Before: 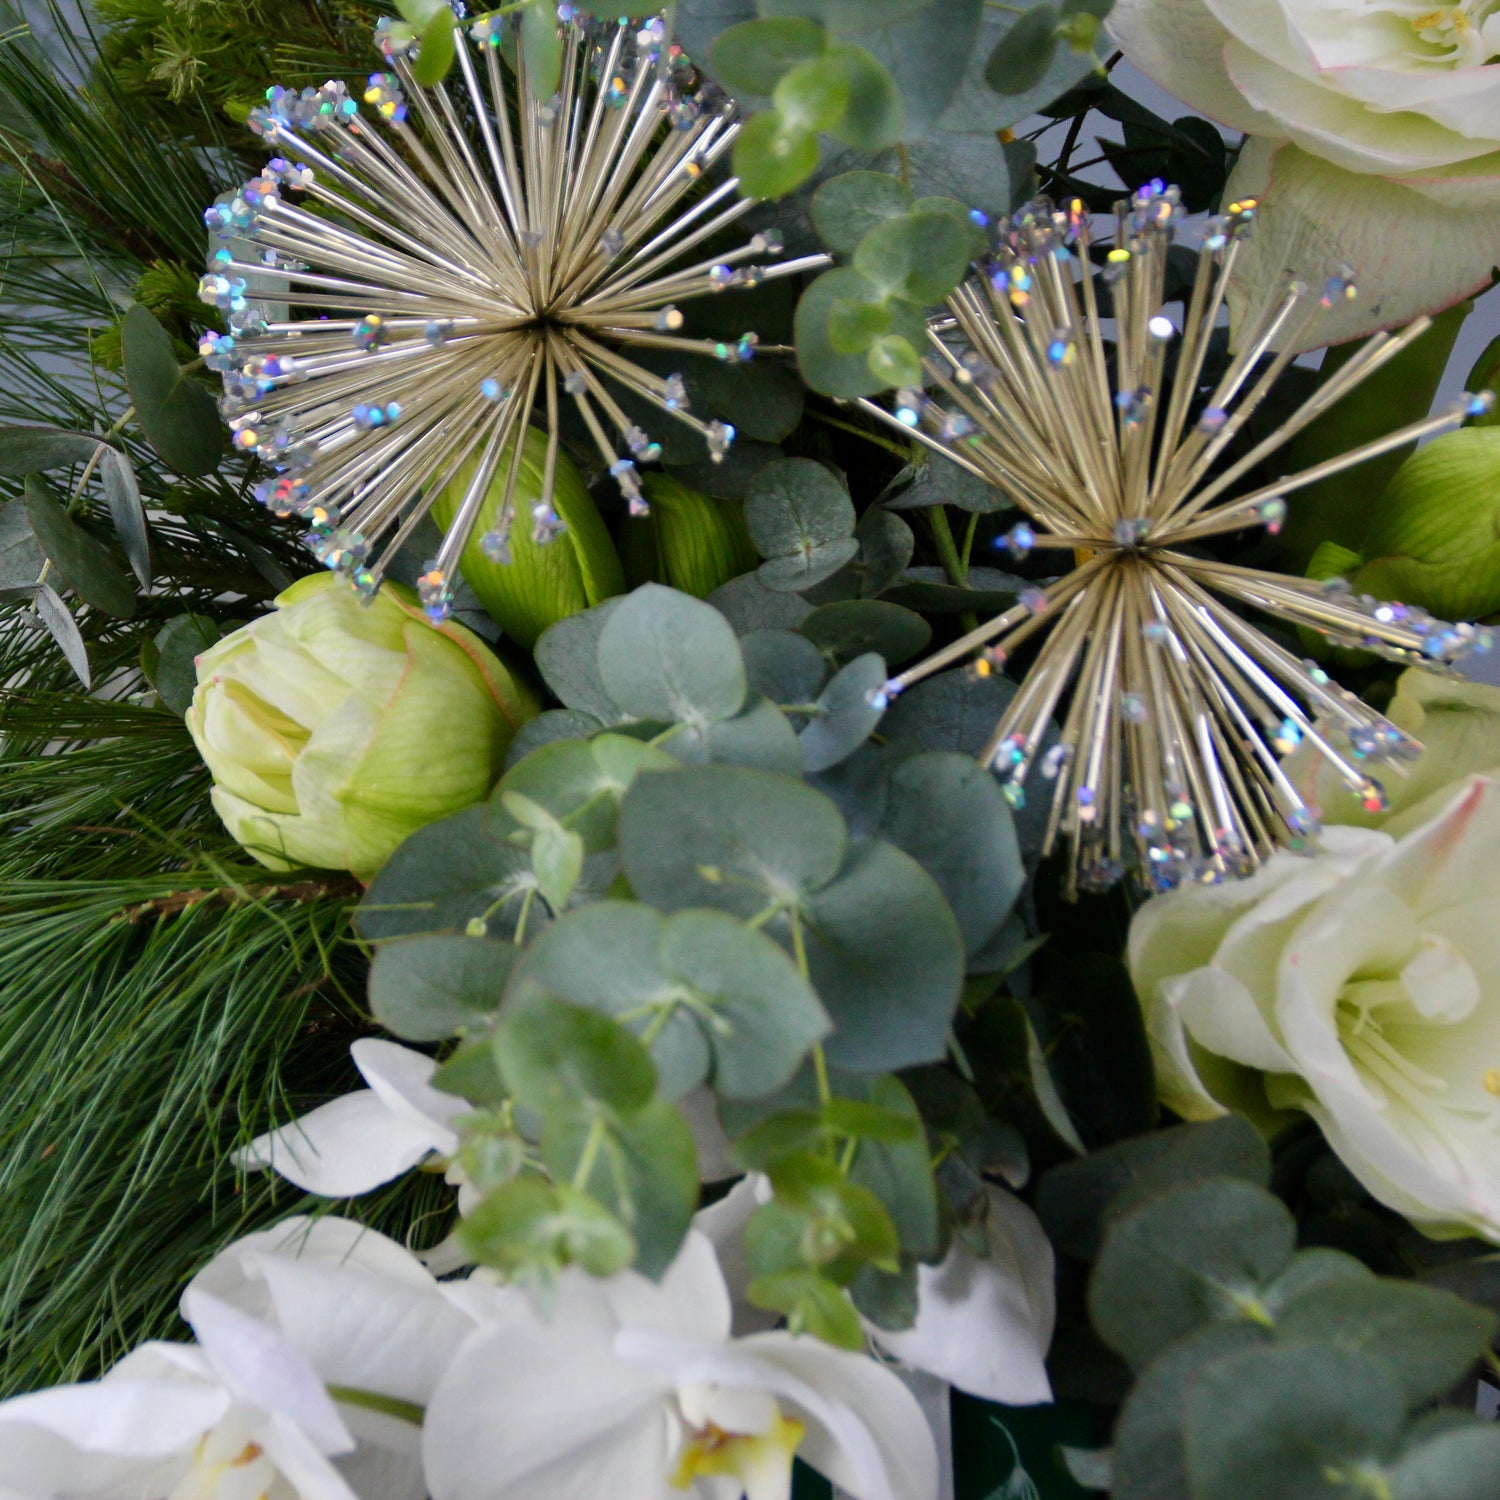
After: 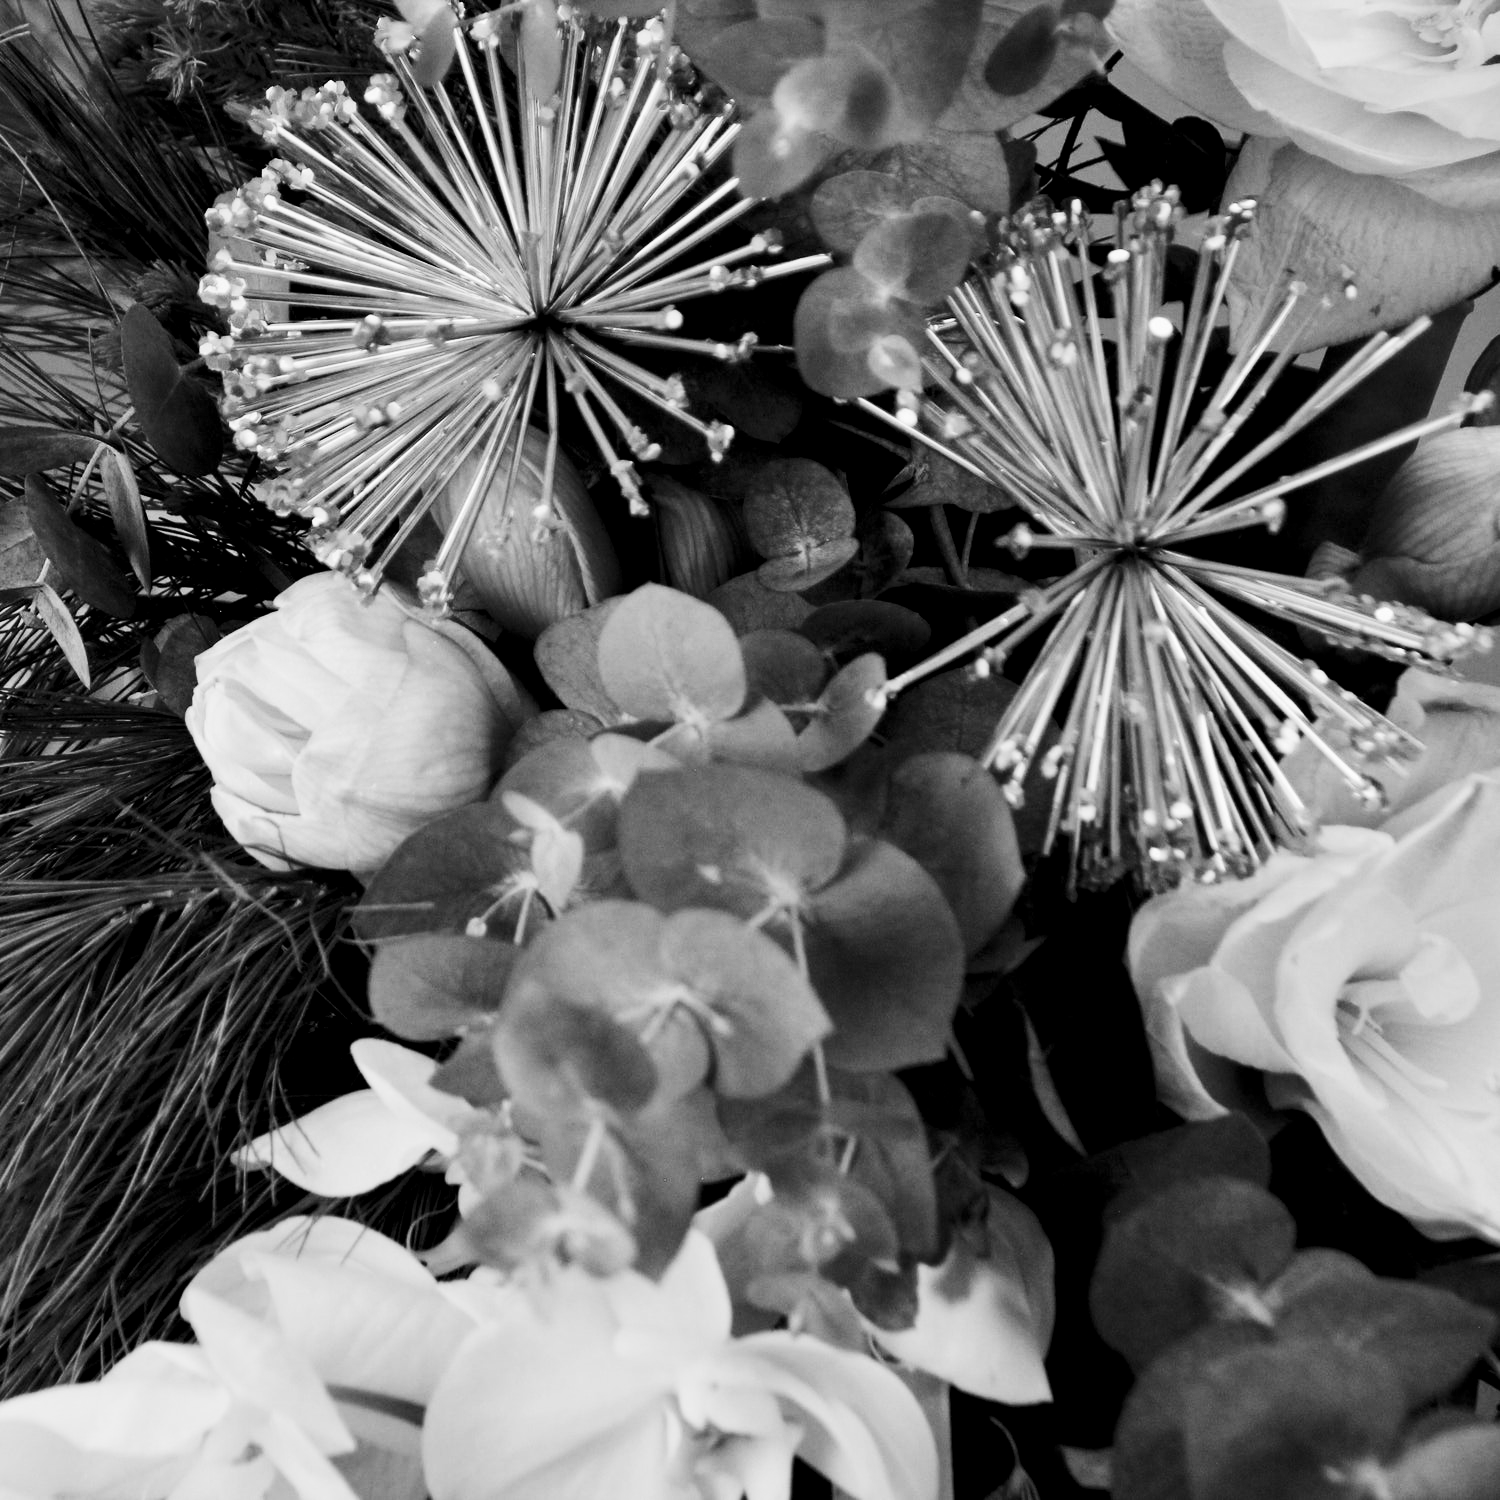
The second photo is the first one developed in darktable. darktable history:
contrast brightness saturation: contrast 0.28
monochrome: a 30.25, b 92.03
rgb levels: levels [[0.01, 0.419, 0.839], [0, 0.5, 1], [0, 0.5, 1]]
